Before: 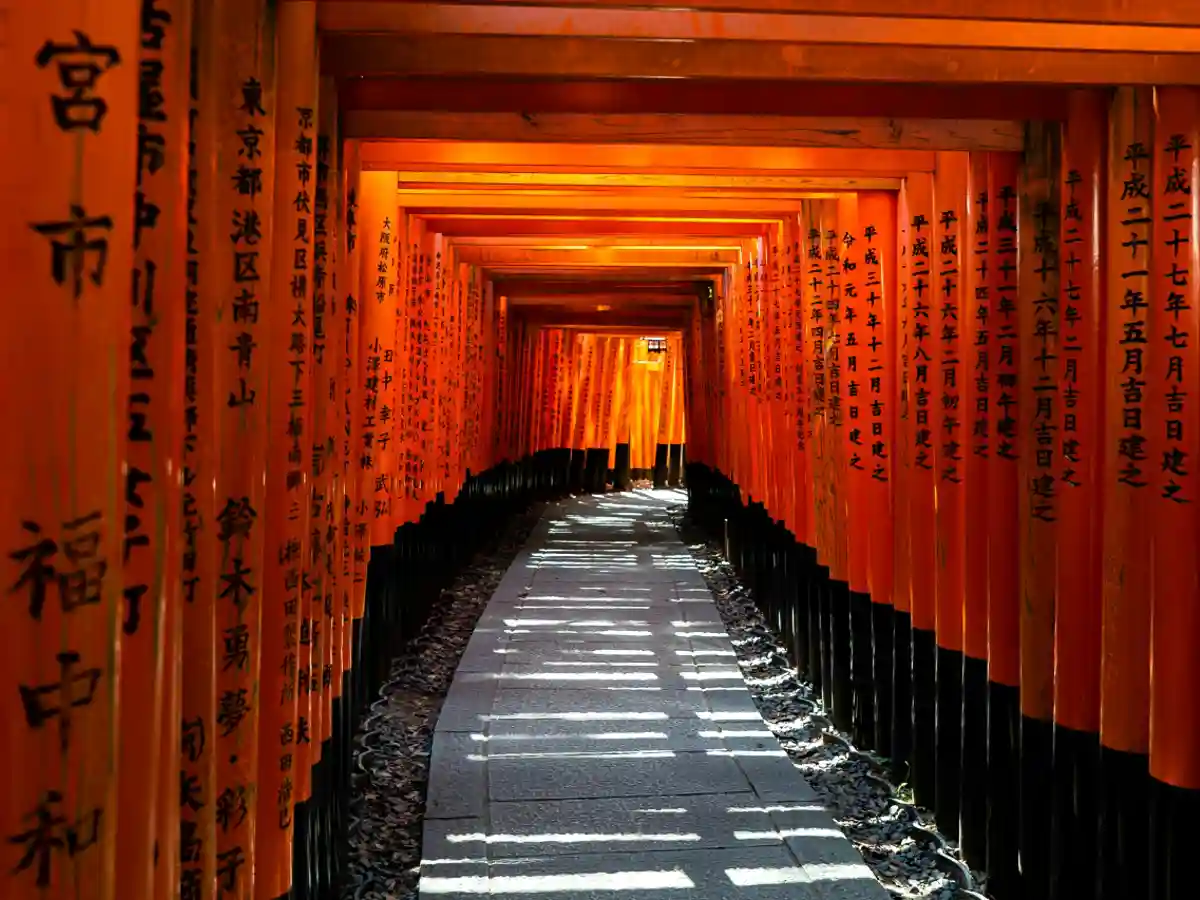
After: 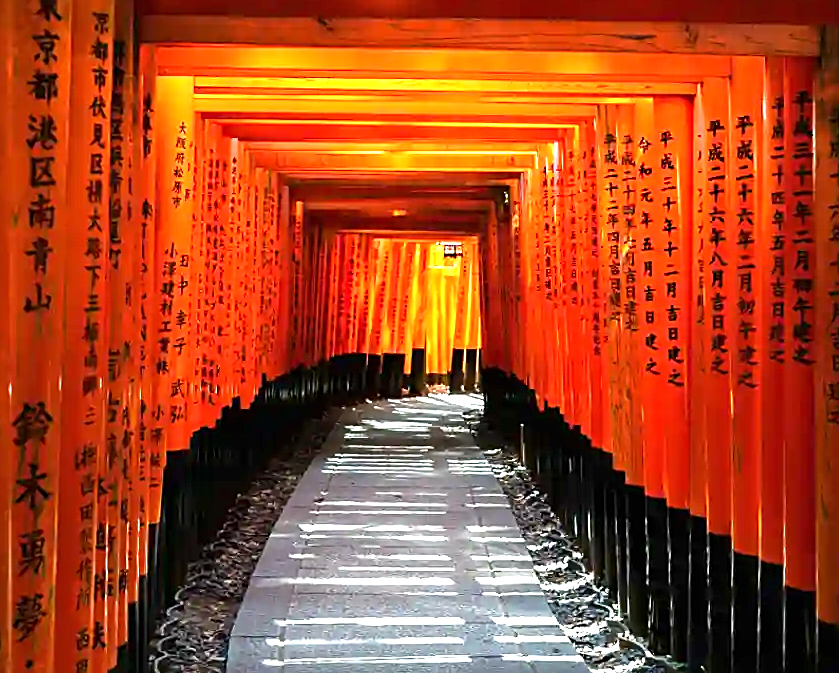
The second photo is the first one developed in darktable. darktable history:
crop and rotate: left 17.046%, top 10.659%, right 12.989%, bottom 14.553%
exposure: black level correction 0, exposure 1.2 EV, compensate highlight preservation false
sharpen: on, module defaults
